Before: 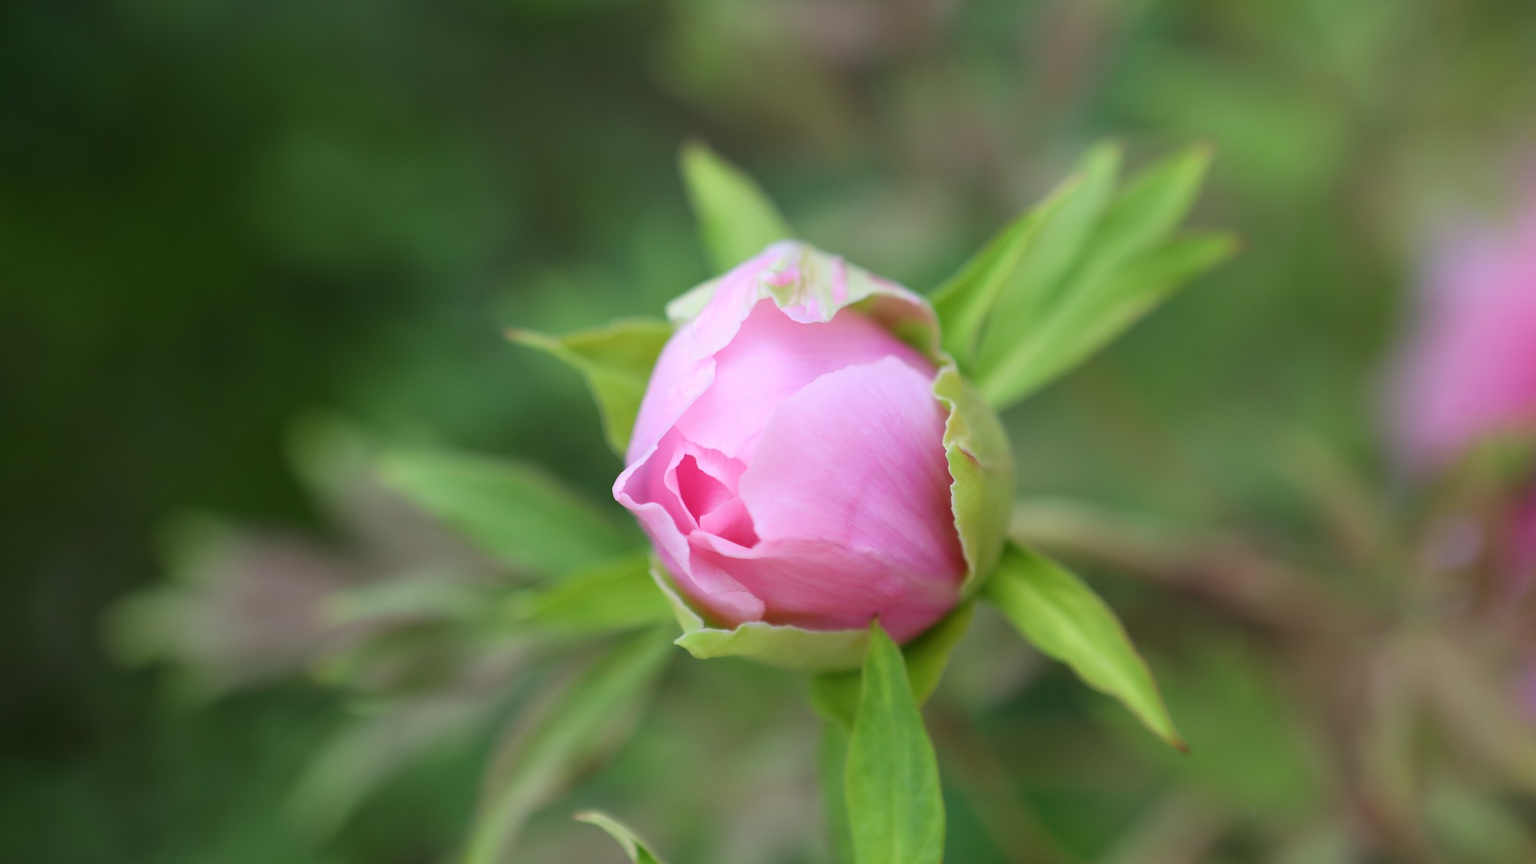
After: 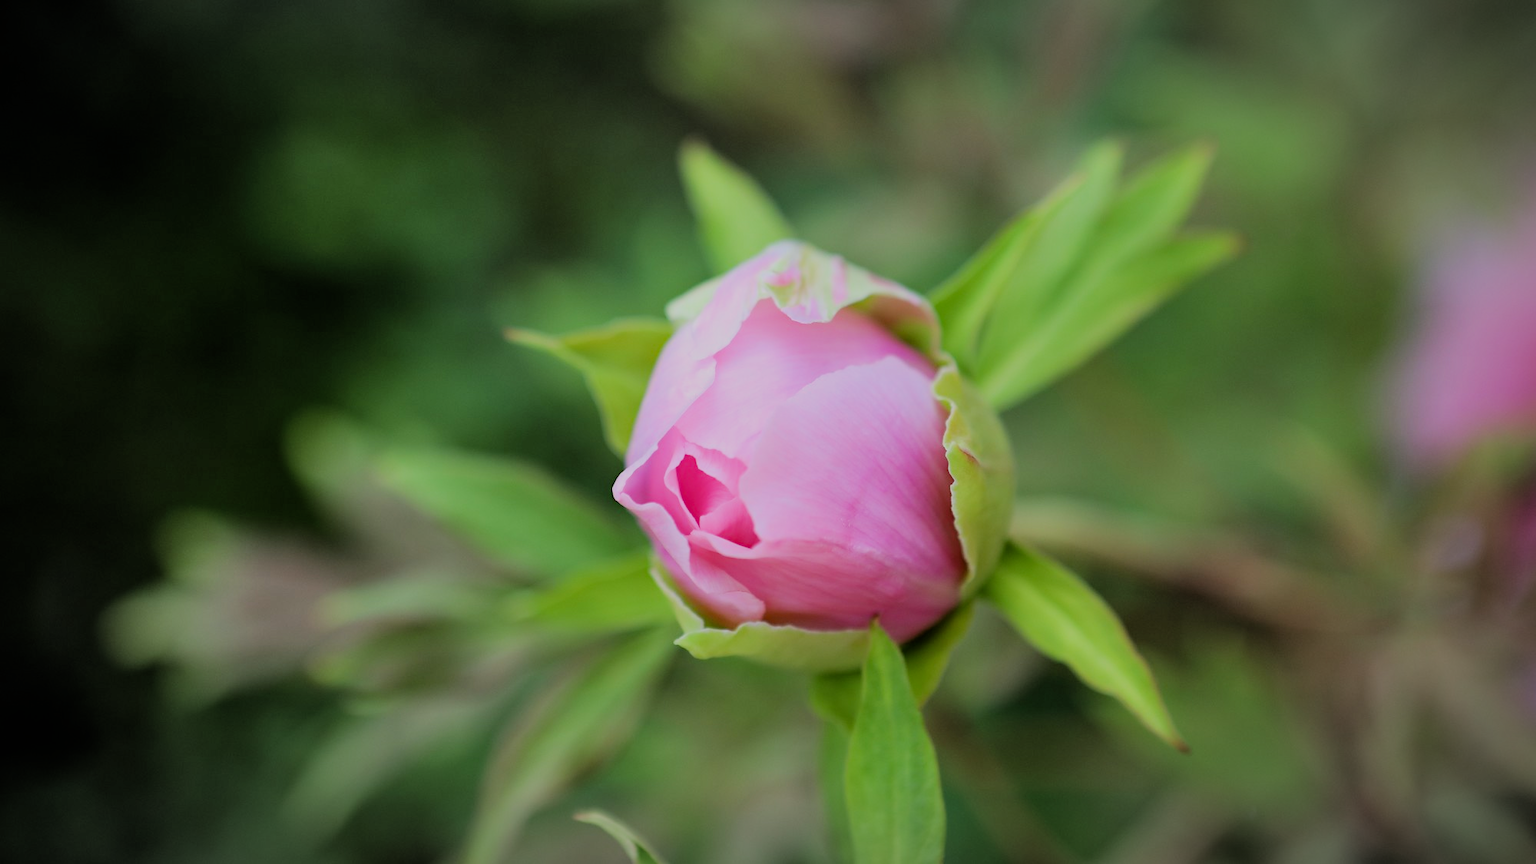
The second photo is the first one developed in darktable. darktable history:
filmic rgb: black relative exposure -4.25 EV, white relative exposure 5.14 EV, hardness 2.14, contrast 1.174
vignetting: automatic ratio true
shadows and highlights: shadows 32.39, highlights -31.91, soften with gaussian
haze removal: compatibility mode true, adaptive false
